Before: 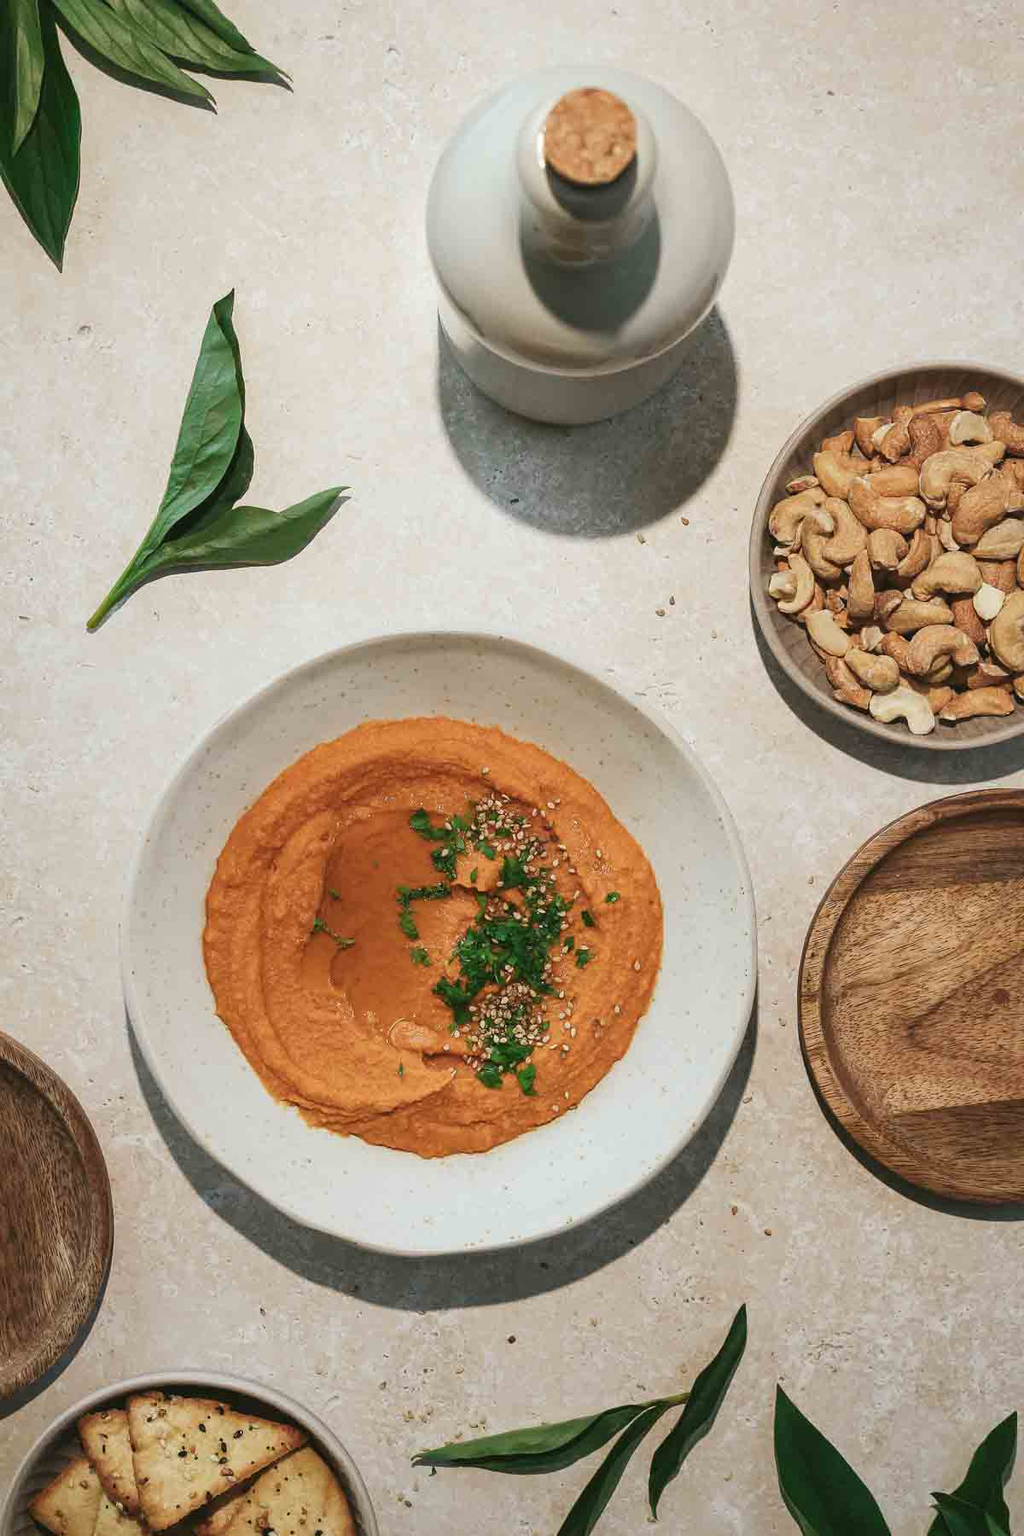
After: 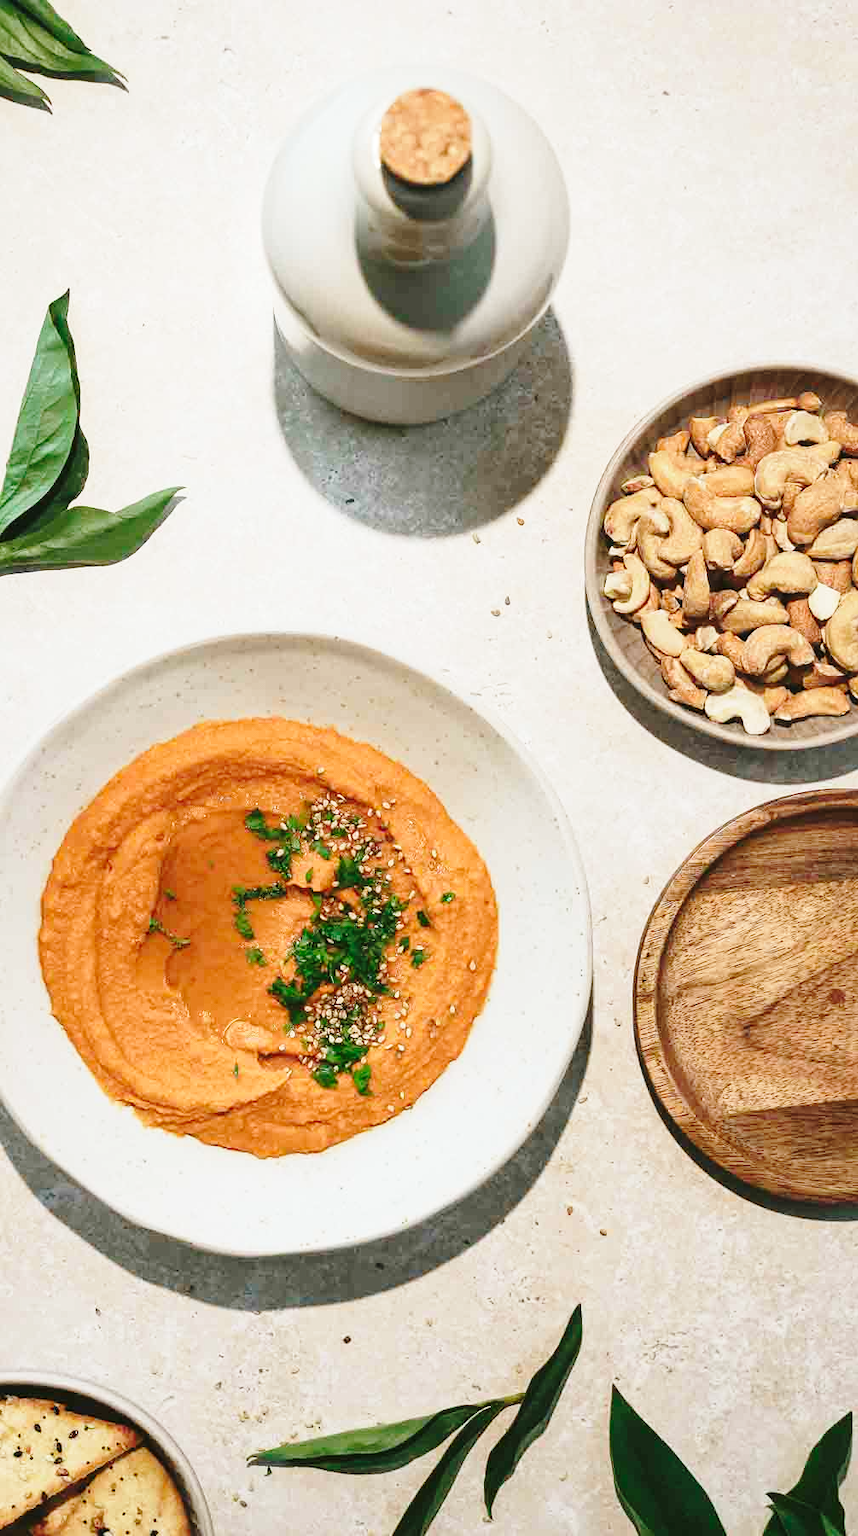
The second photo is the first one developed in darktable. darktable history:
crop: left 16.145%
base curve: curves: ch0 [(0, 0) (0.028, 0.03) (0.121, 0.232) (0.46, 0.748) (0.859, 0.968) (1, 1)], preserve colors none
